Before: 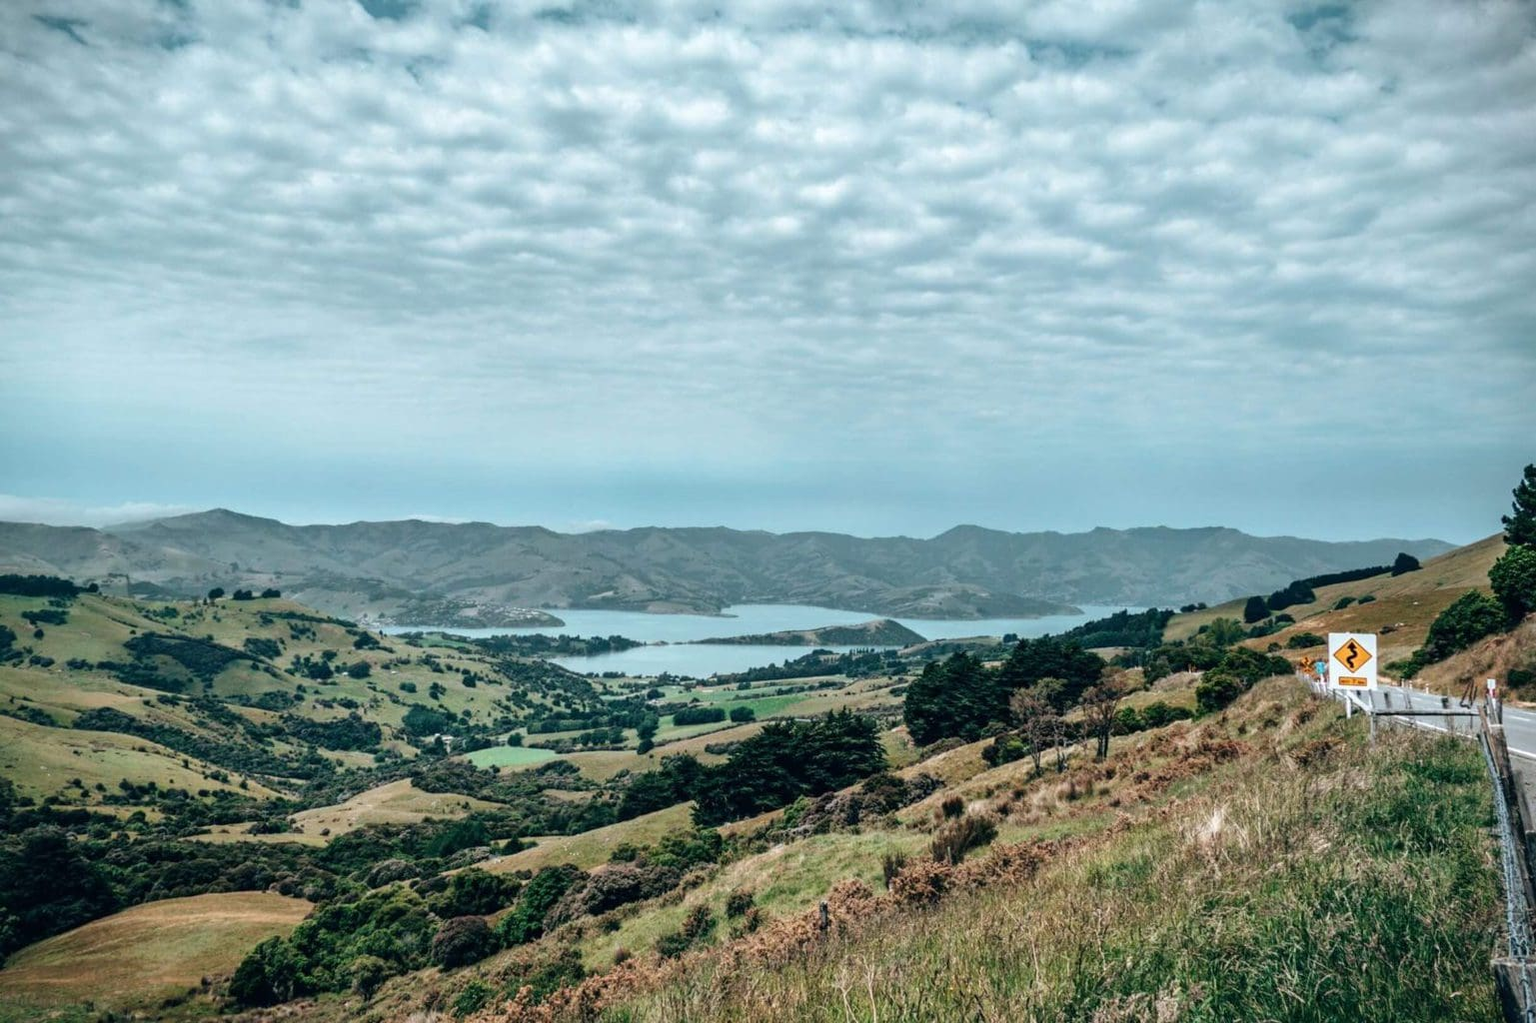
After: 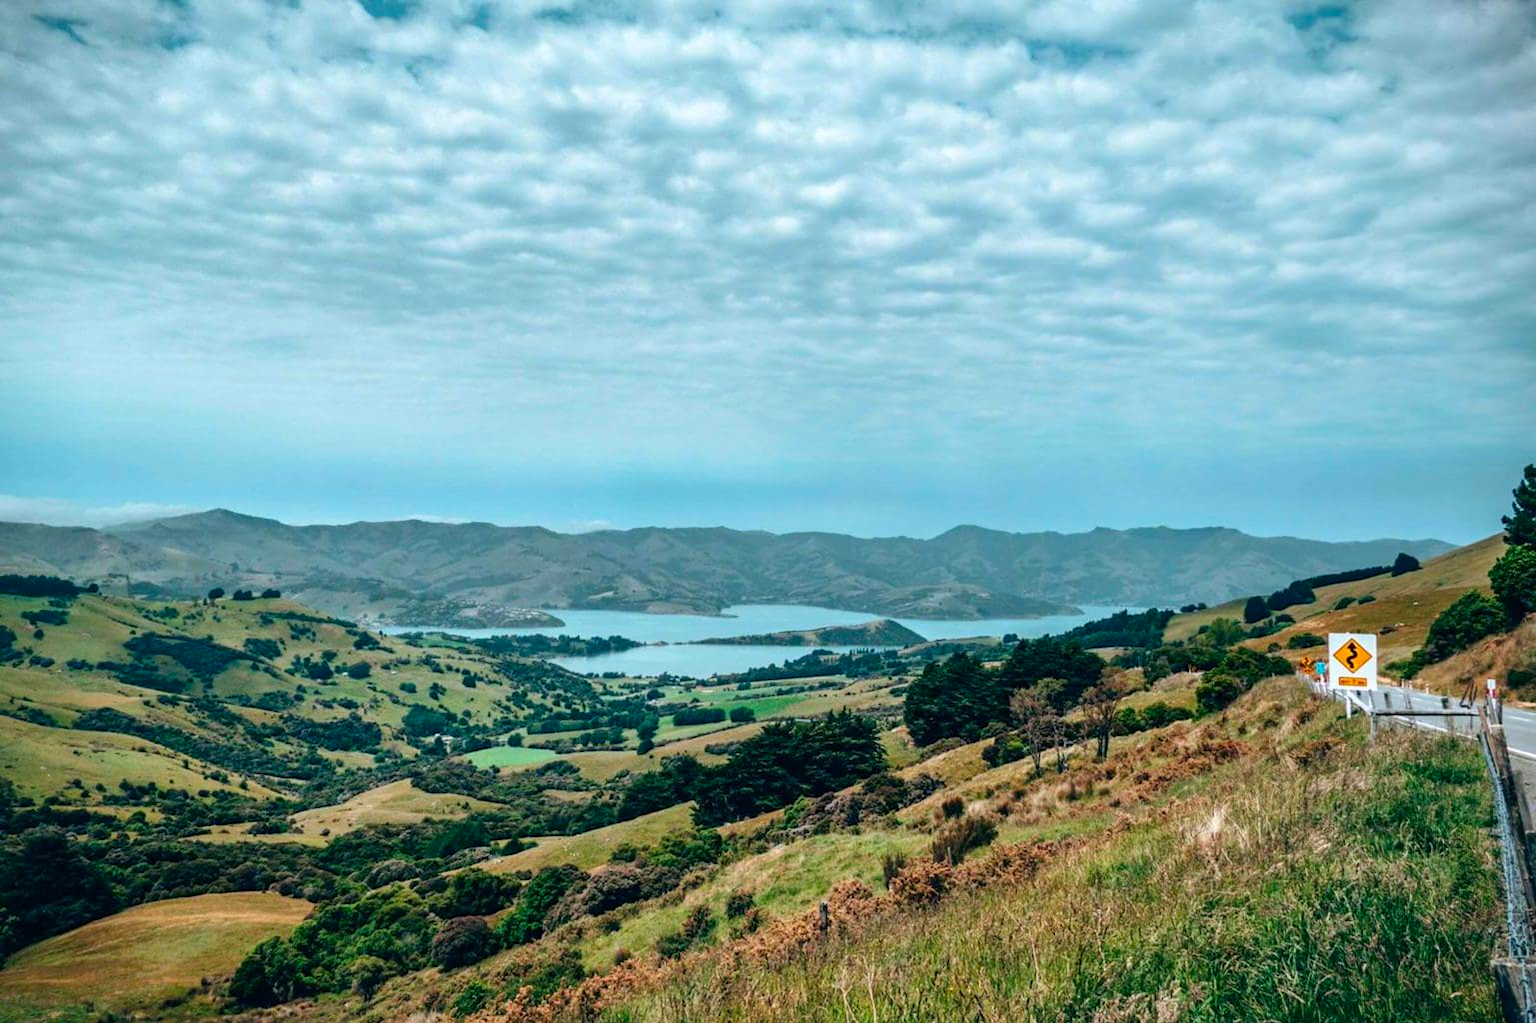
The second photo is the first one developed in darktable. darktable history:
contrast brightness saturation: saturation 0.502
